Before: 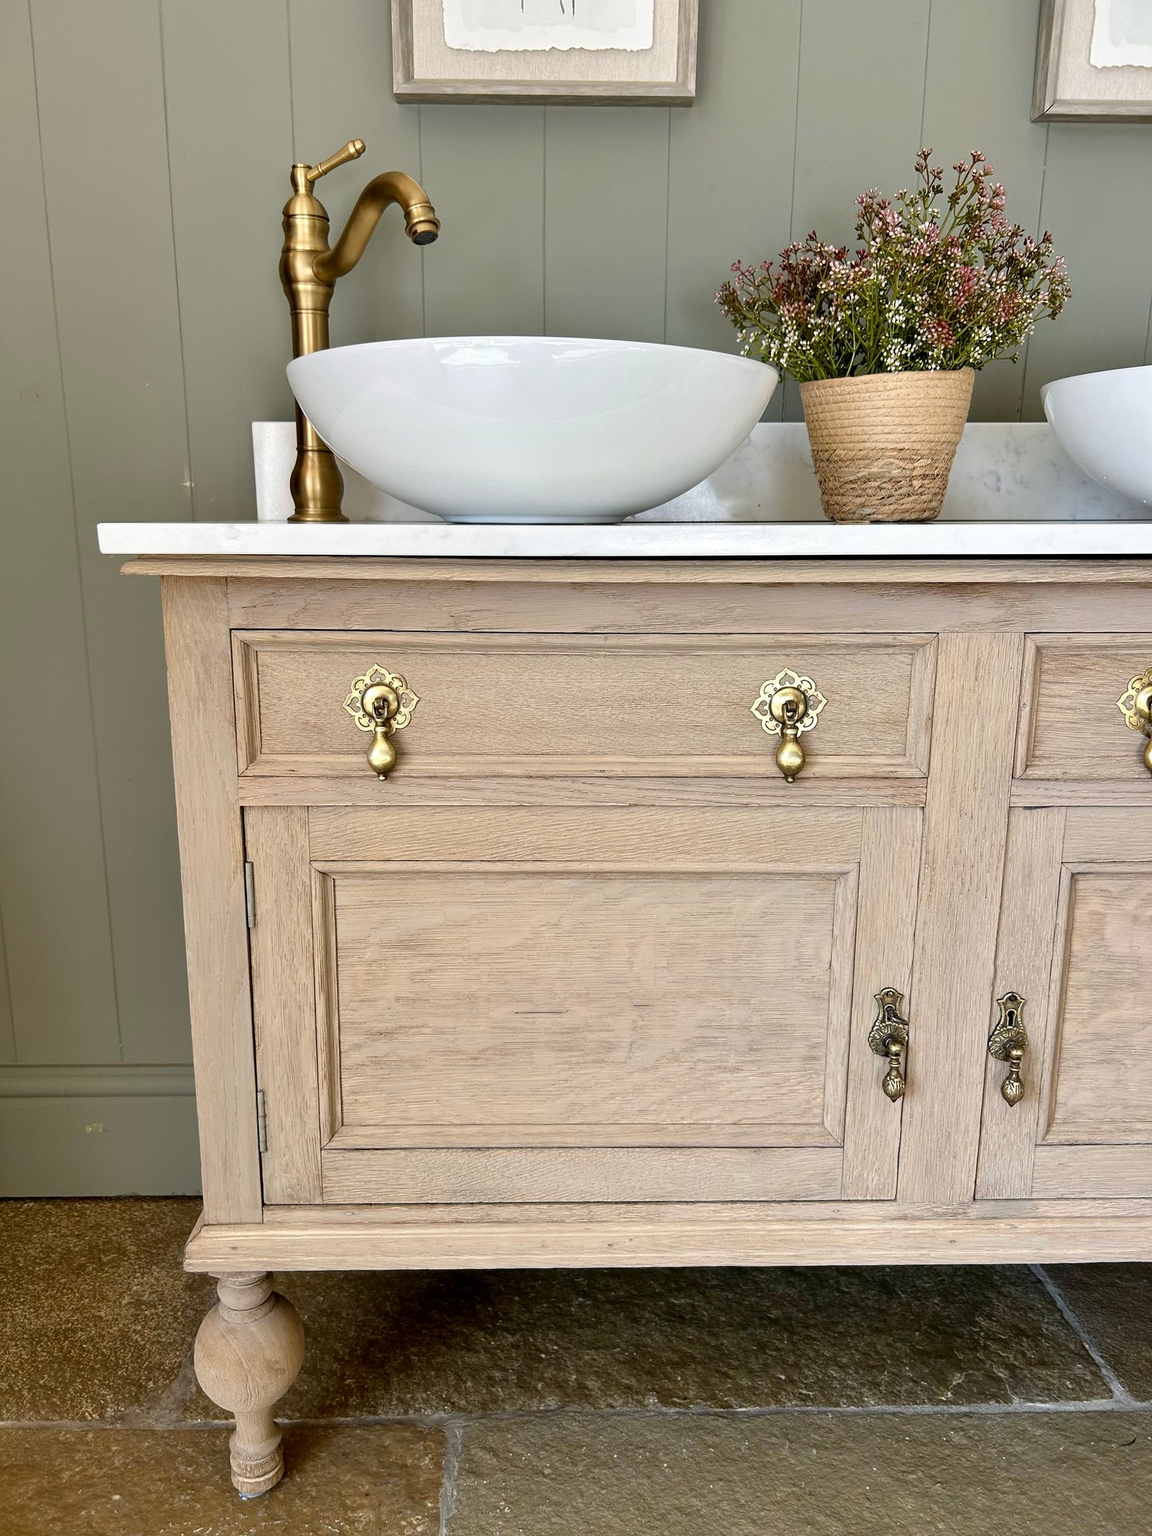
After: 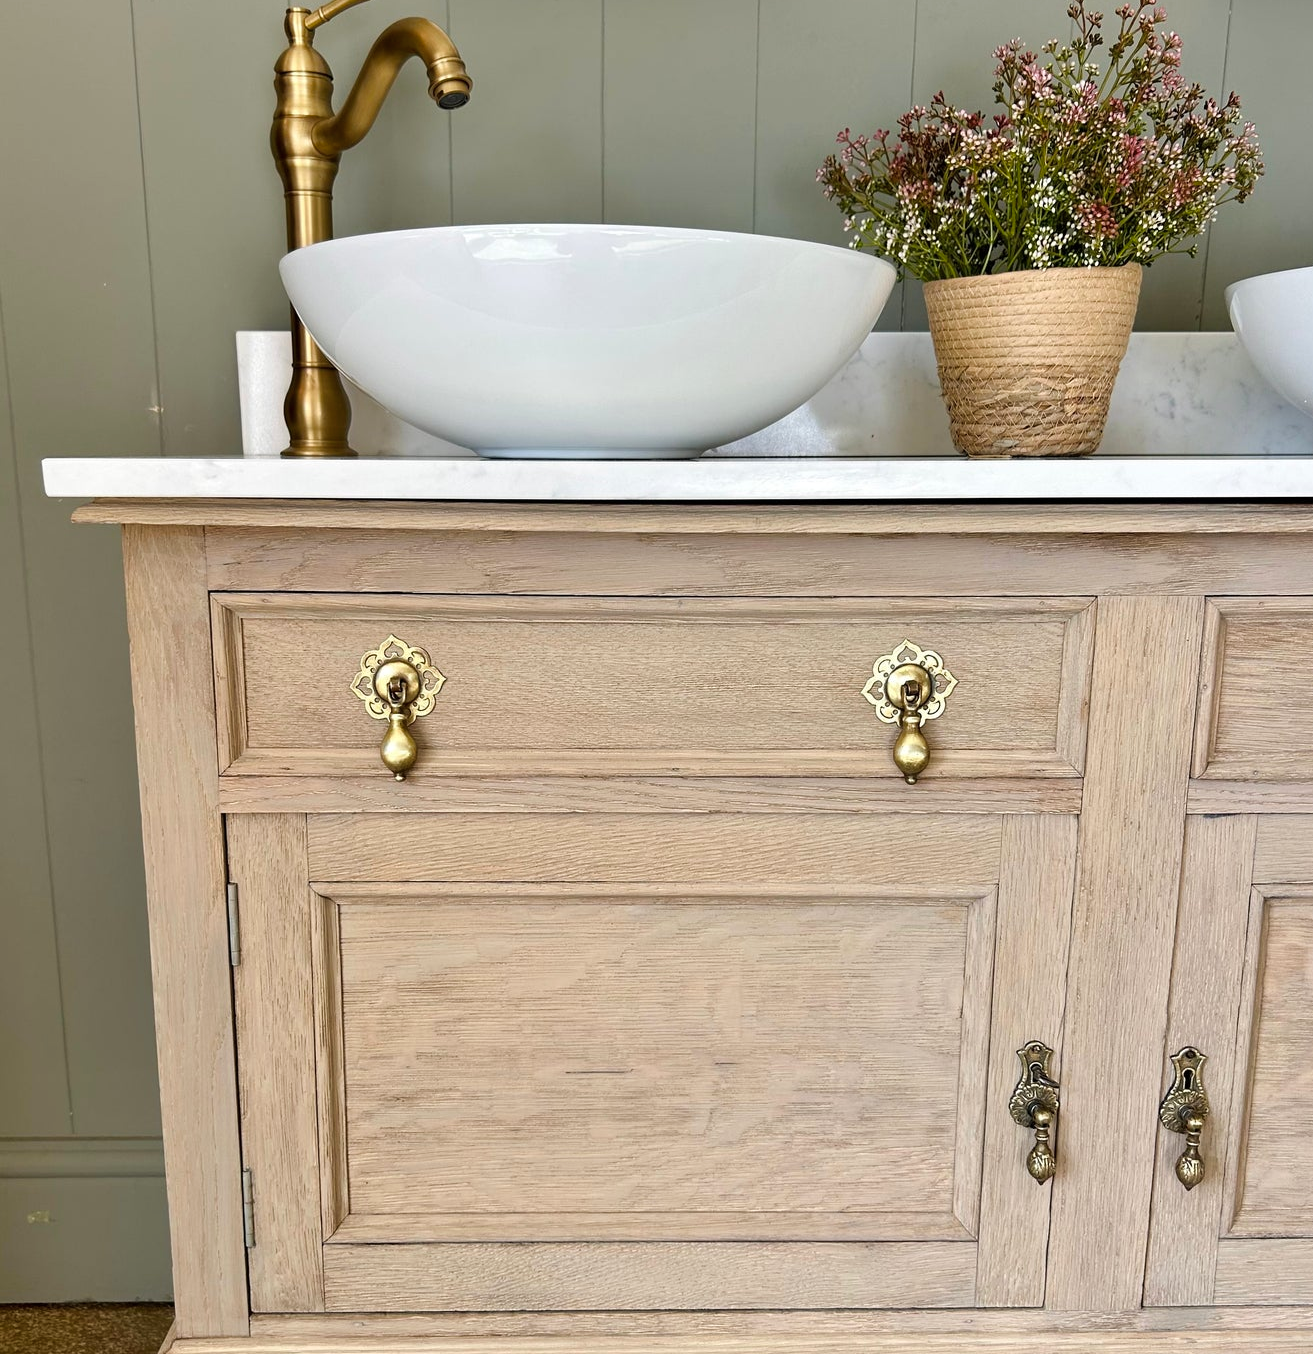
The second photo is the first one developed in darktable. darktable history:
color balance rgb: shadows fall-off 101%, linear chroma grading › mid-tones 7.63%, perceptual saturation grading › mid-tones 11.68%, mask middle-gray fulcrum 22.45%, global vibrance 10.11%, saturation formula JzAzBz (2021)
crop: left 5.596%, top 10.314%, right 3.534%, bottom 19.395%
